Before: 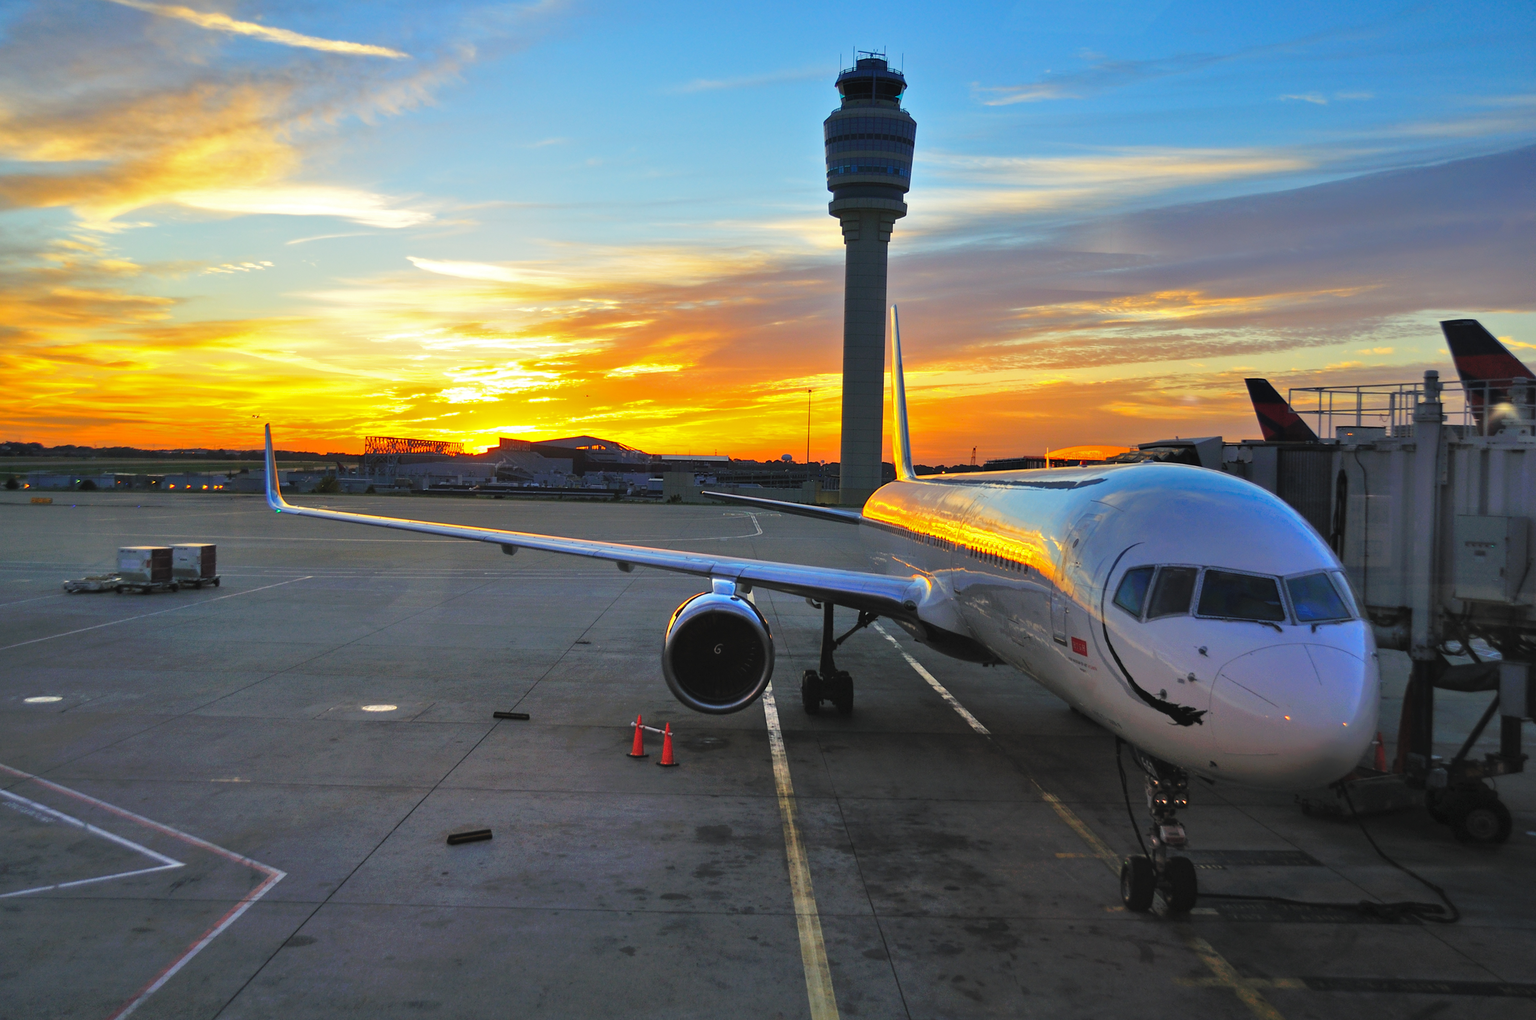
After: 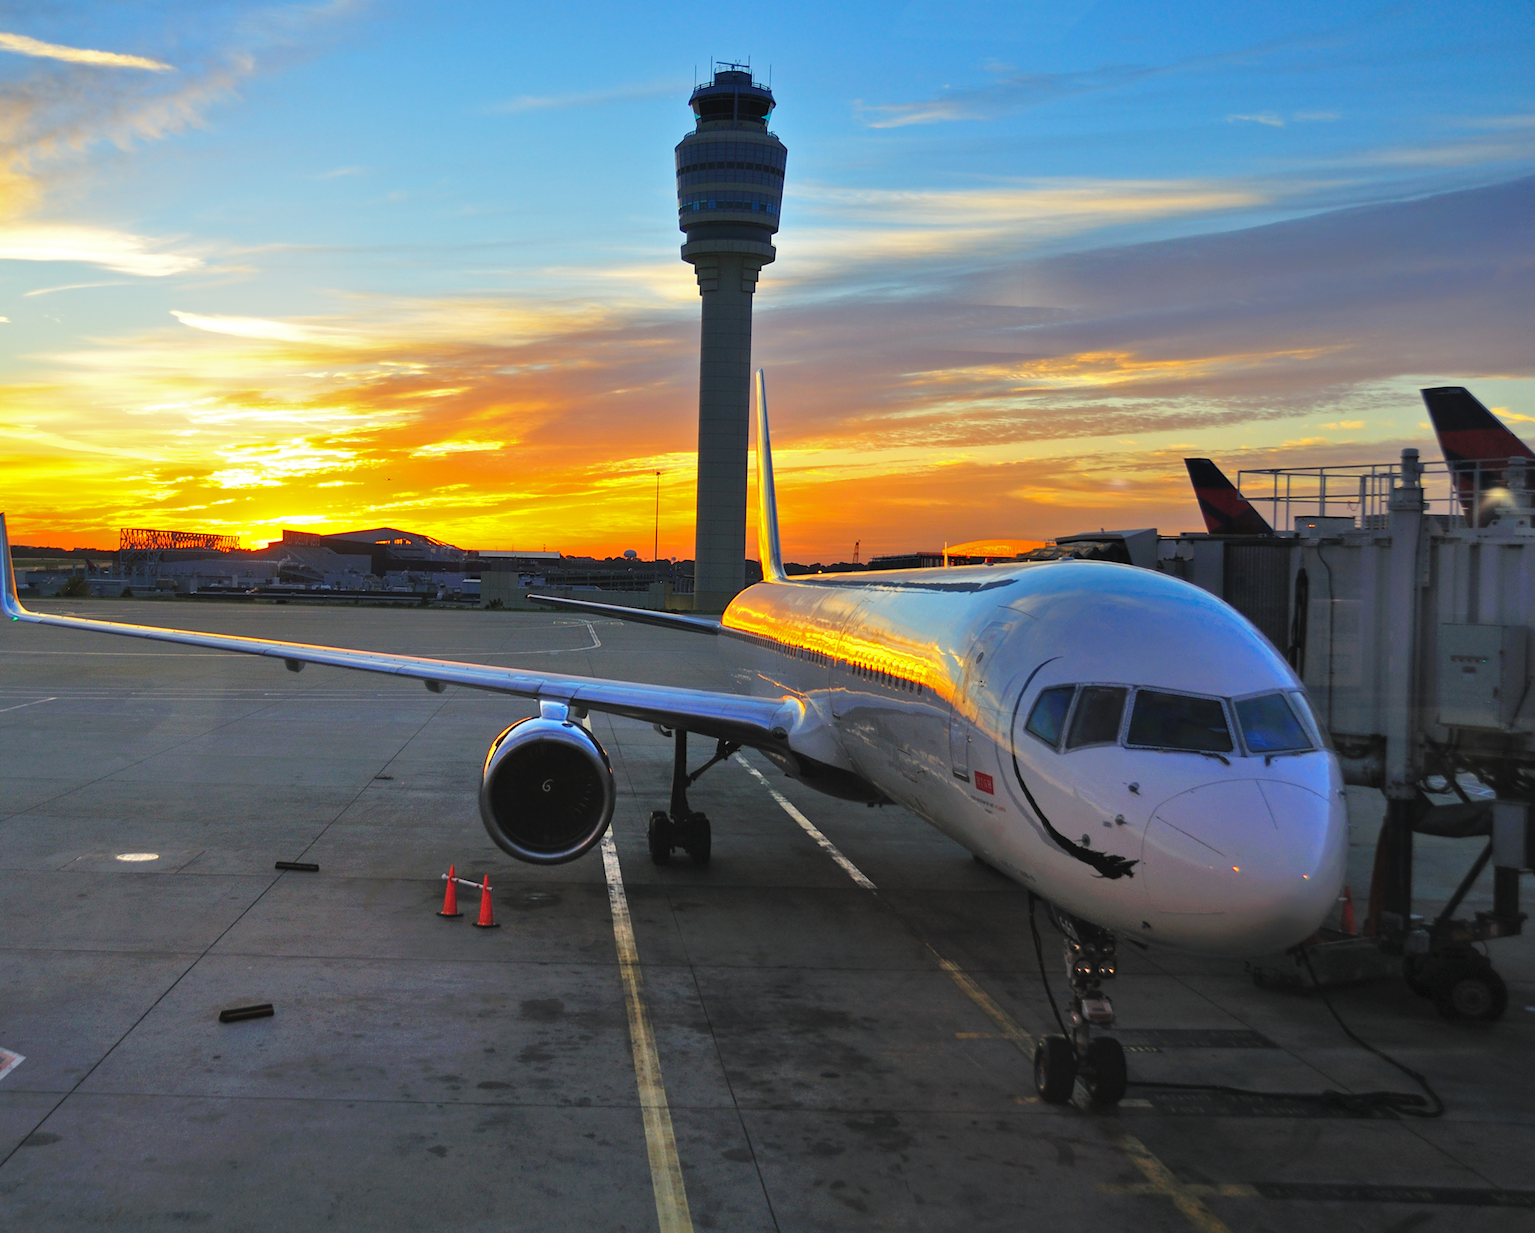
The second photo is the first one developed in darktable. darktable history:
crop: left 17.323%, bottom 0.044%
